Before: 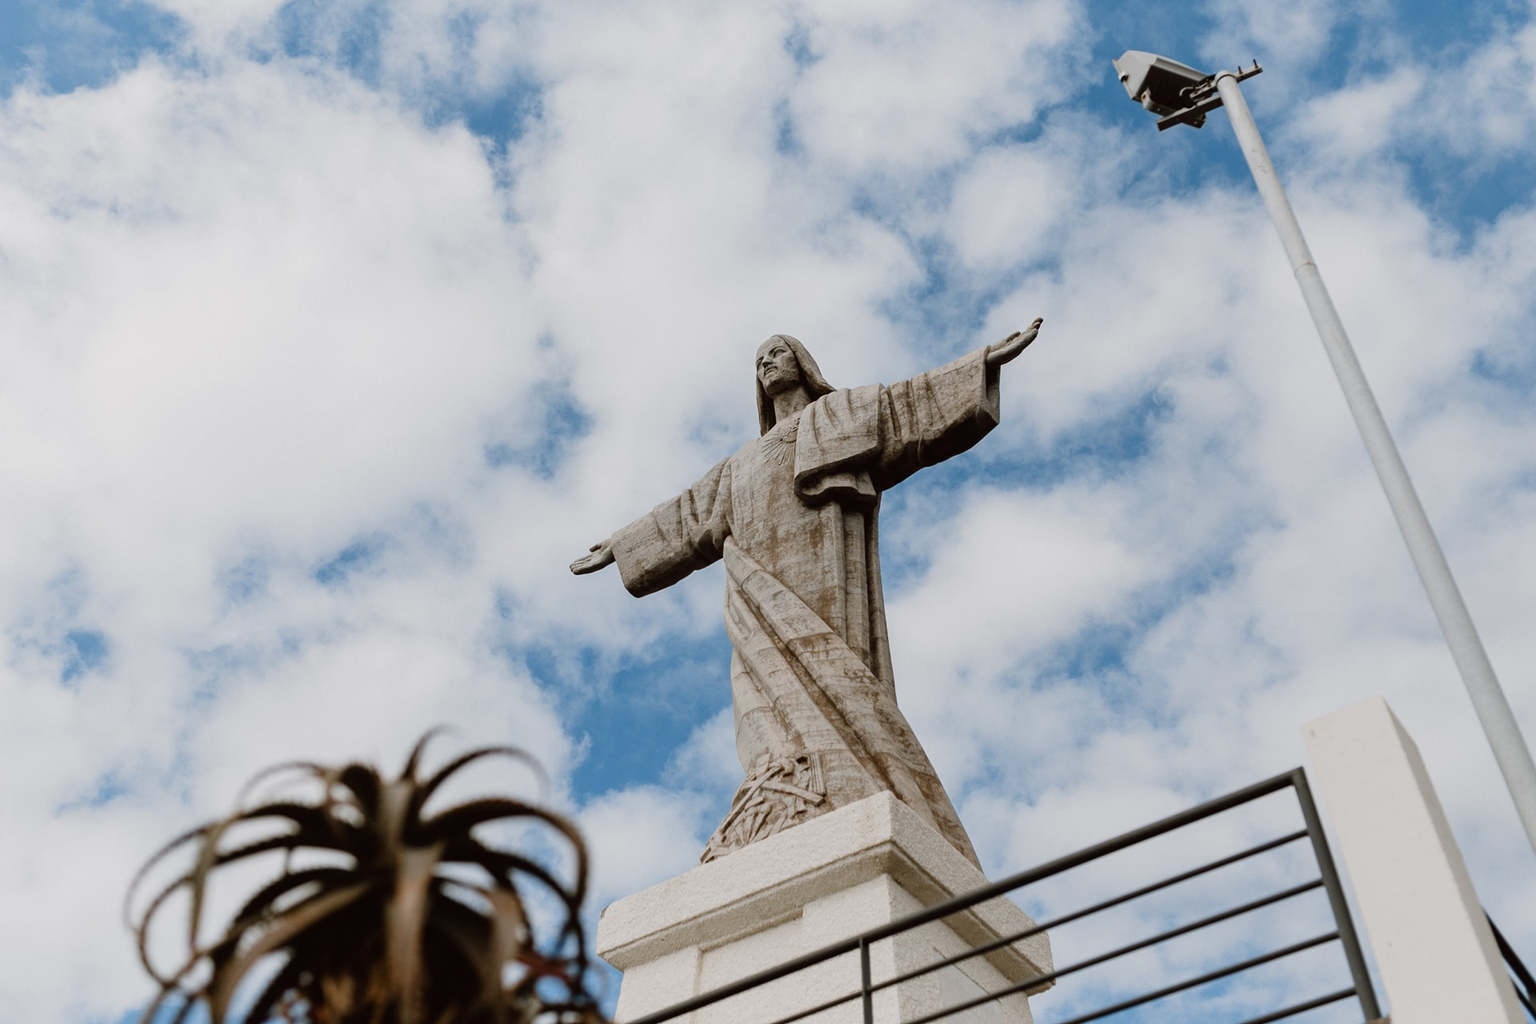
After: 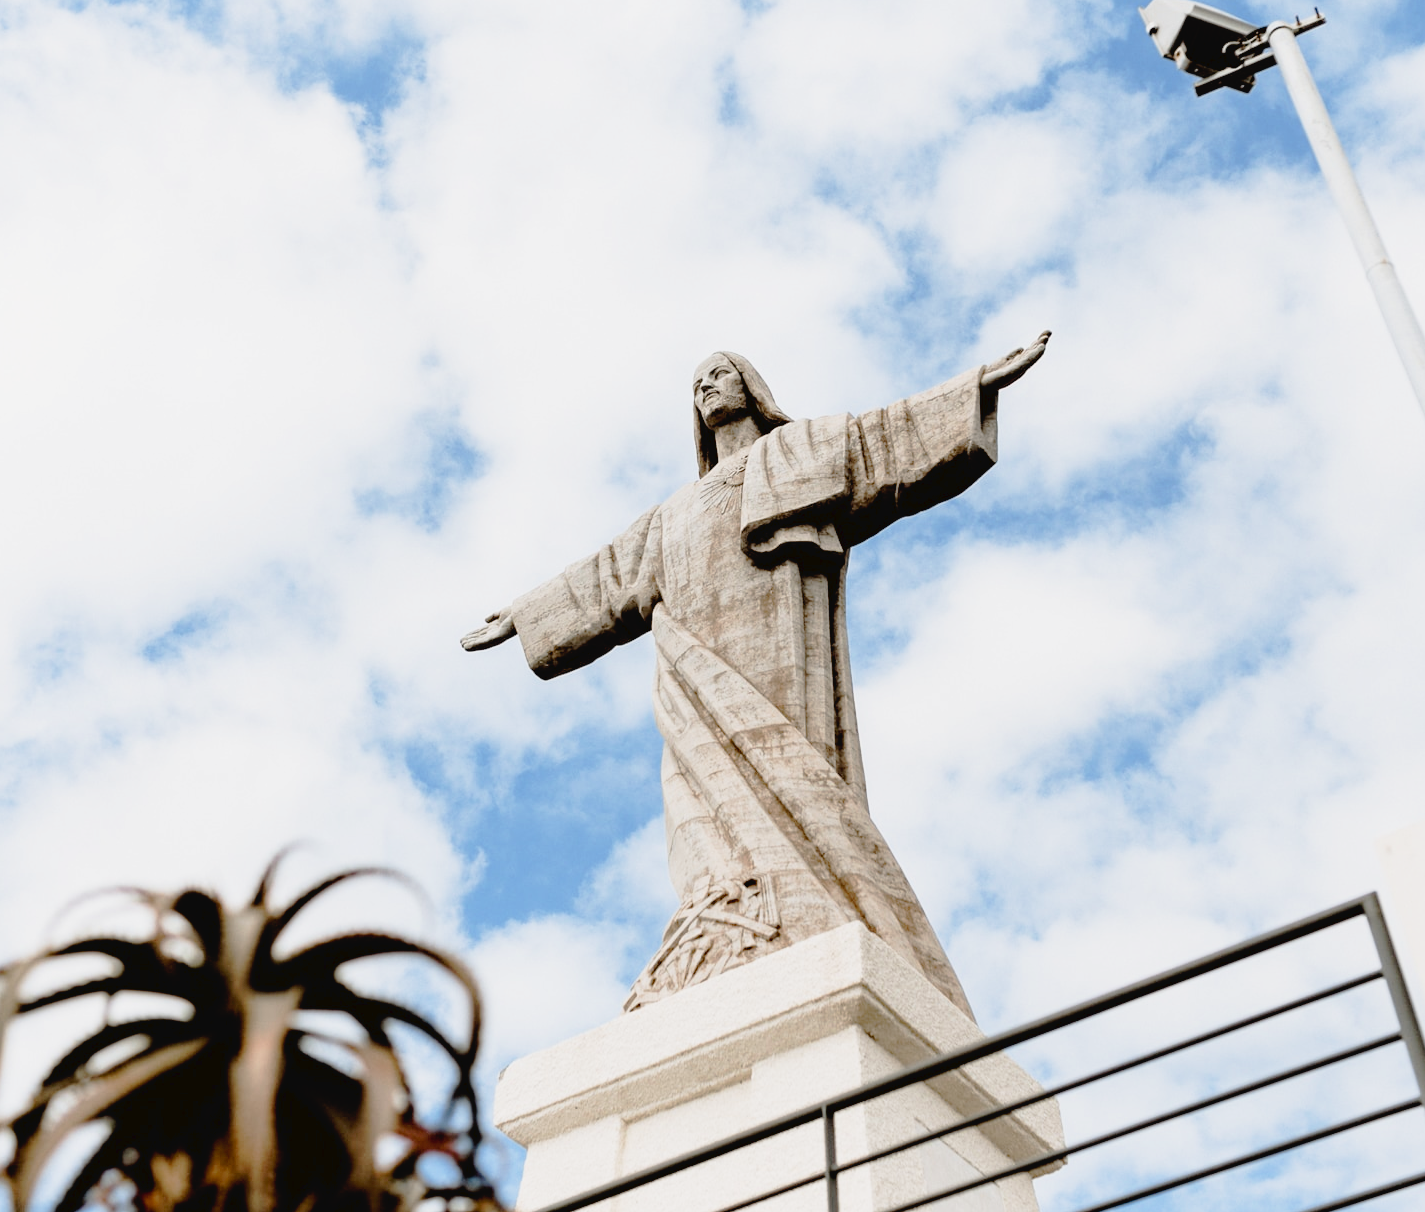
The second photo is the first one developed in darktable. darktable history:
crop and rotate: left 13.15%, top 5.251%, right 12.609%
exposure: black level correction 0.001, exposure 0.955 EV, compensate exposure bias true, compensate highlight preservation false
tone curve: curves: ch0 [(0, 0) (0.003, 0.03) (0.011, 0.03) (0.025, 0.033) (0.044, 0.038) (0.069, 0.057) (0.1, 0.109) (0.136, 0.174) (0.177, 0.243) (0.224, 0.313) (0.277, 0.391) (0.335, 0.464) (0.399, 0.515) (0.468, 0.563) (0.543, 0.616) (0.623, 0.679) (0.709, 0.766) (0.801, 0.865) (0.898, 0.948) (1, 1)], preserve colors none
color balance: output saturation 98.5%
filmic rgb: black relative exposure -7.65 EV, white relative exposure 4.56 EV, hardness 3.61, contrast 1.05
